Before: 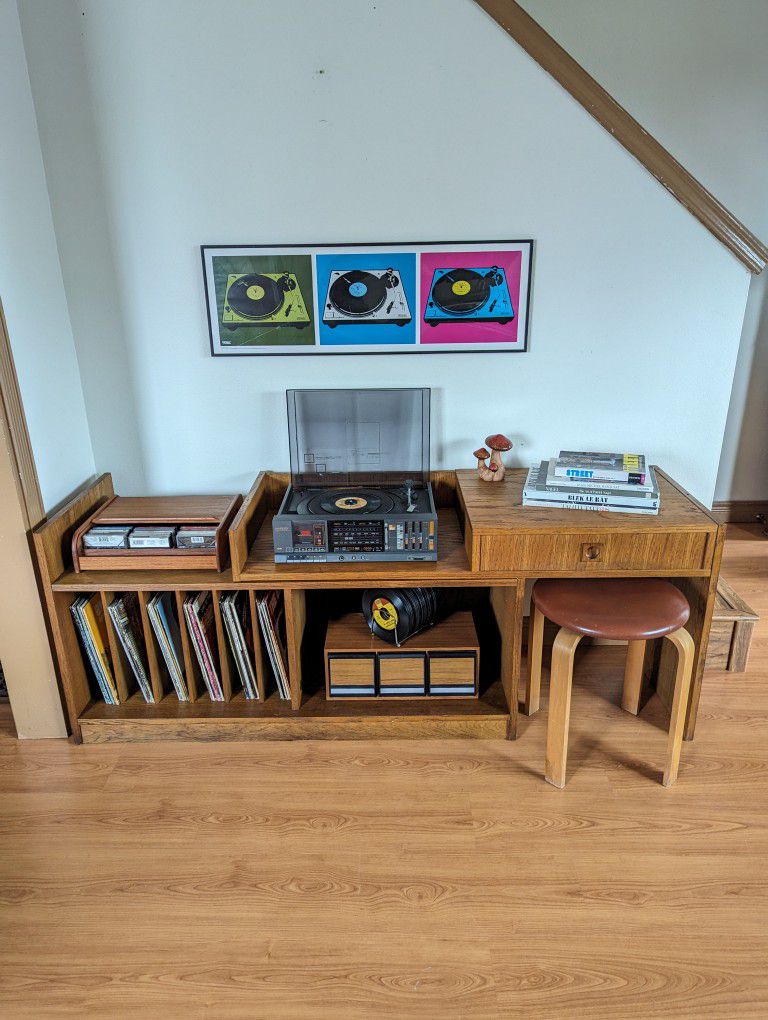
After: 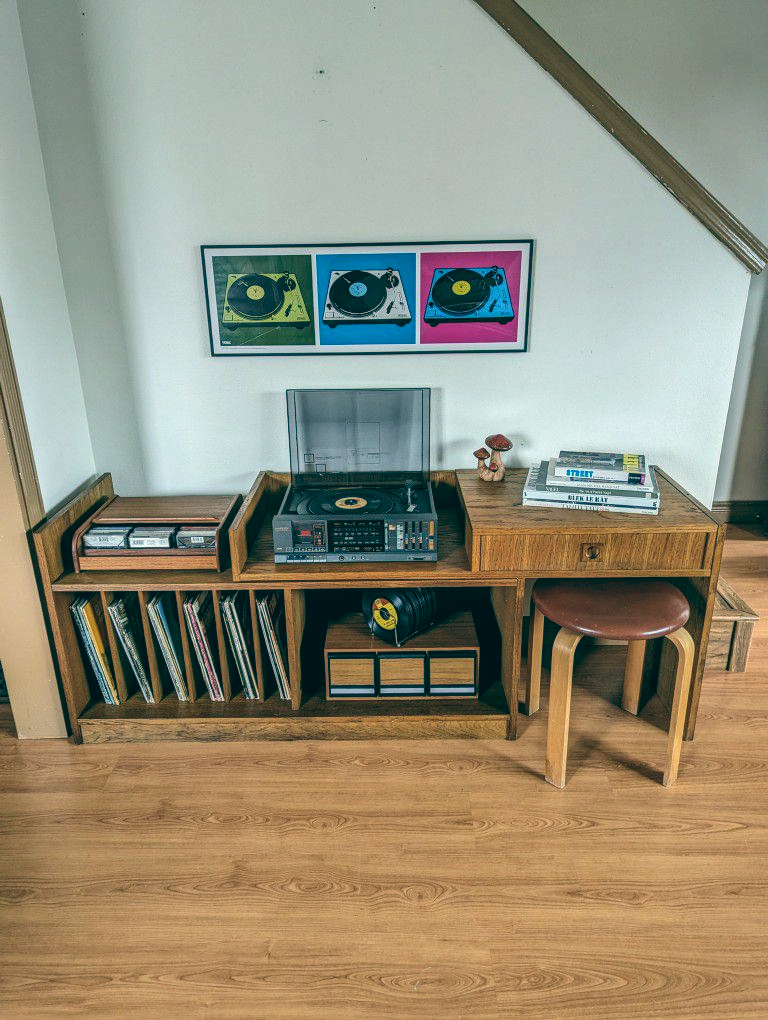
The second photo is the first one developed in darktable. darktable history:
local contrast: on, module defaults
white balance: emerald 1
color balance: lift [1.005, 0.99, 1.007, 1.01], gamma [1, 0.979, 1.011, 1.021], gain [0.923, 1.098, 1.025, 0.902], input saturation 90.45%, contrast 7.73%, output saturation 105.91%
